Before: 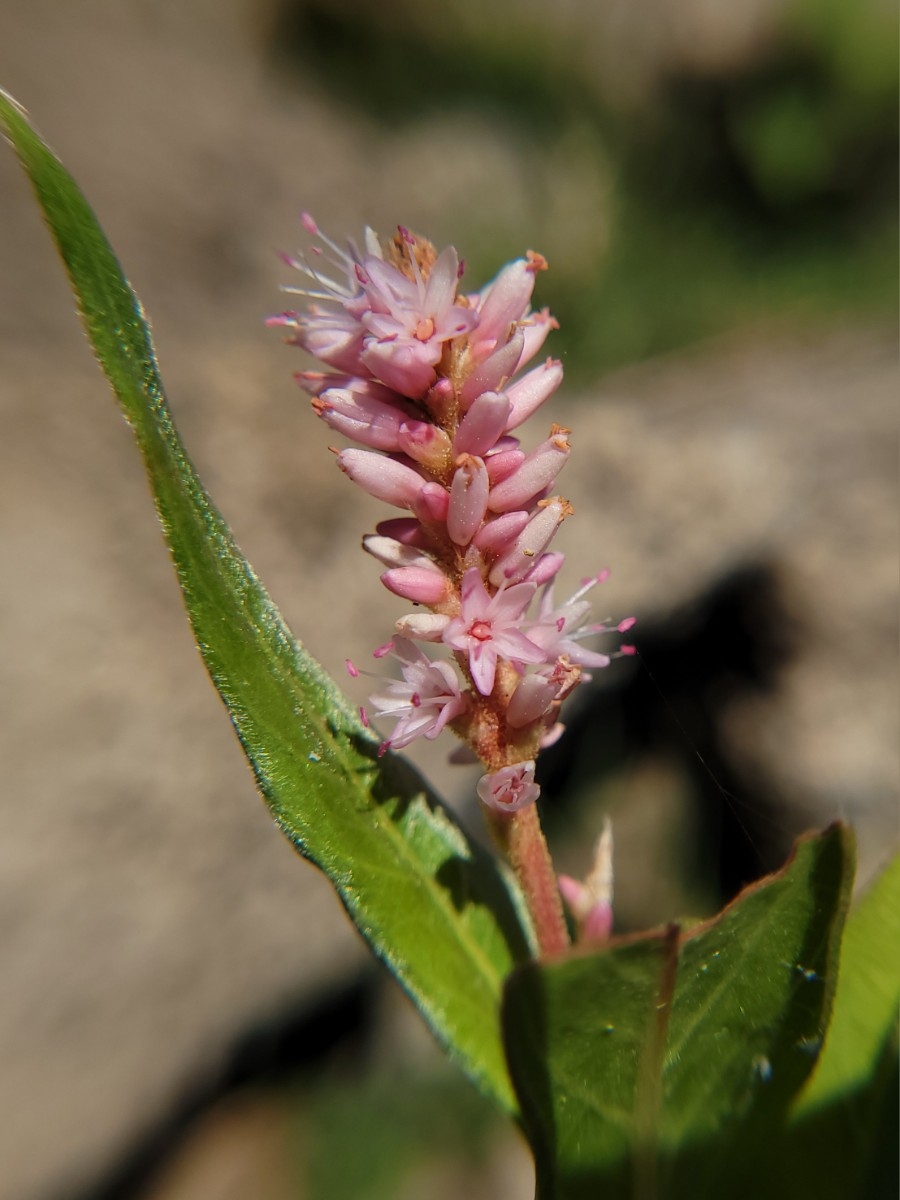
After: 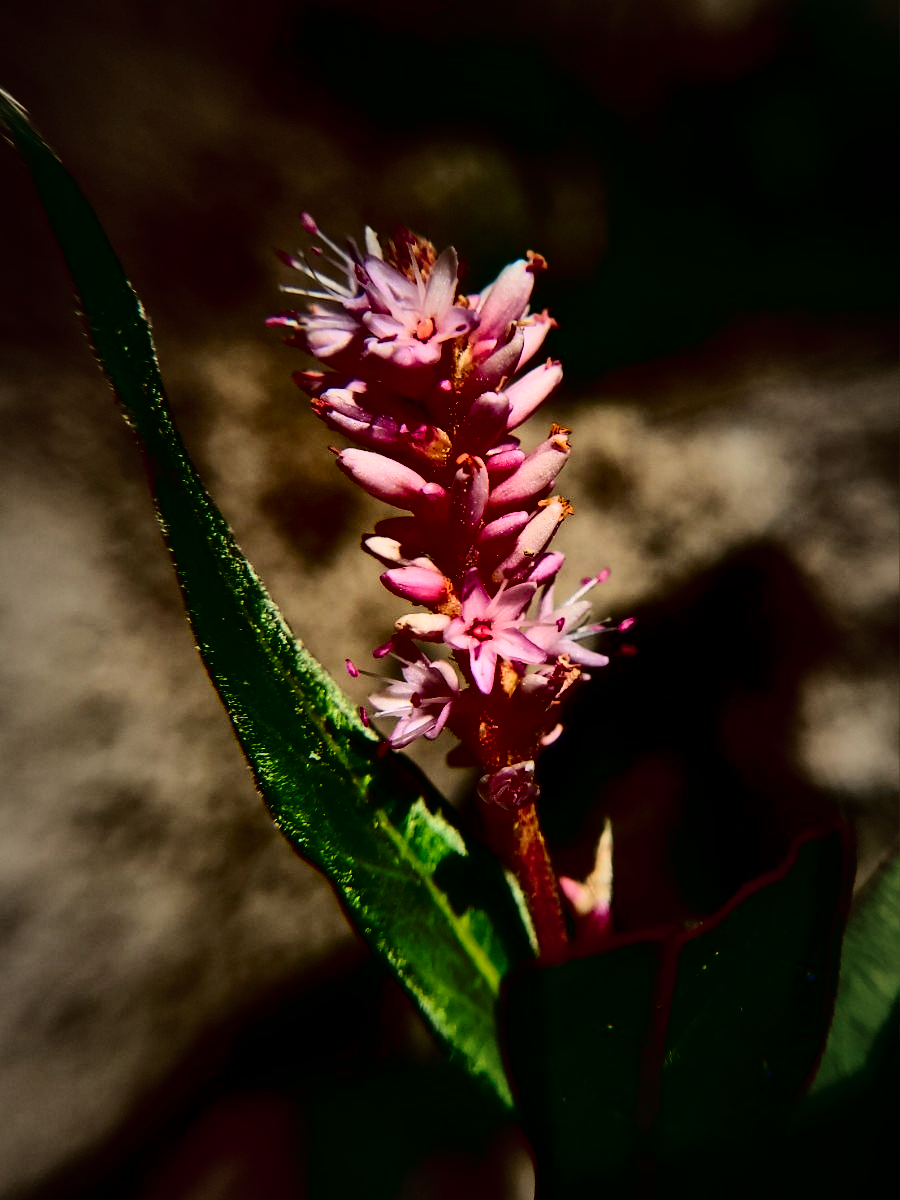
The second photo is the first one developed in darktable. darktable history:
vignetting: fall-off start 18.62%, fall-off radius 137.59%, width/height ratio 0.618, shape 0.591, unbound false
contrast brightness saturation: contrast 0.751, brightness -0.983, saturation 0.983
